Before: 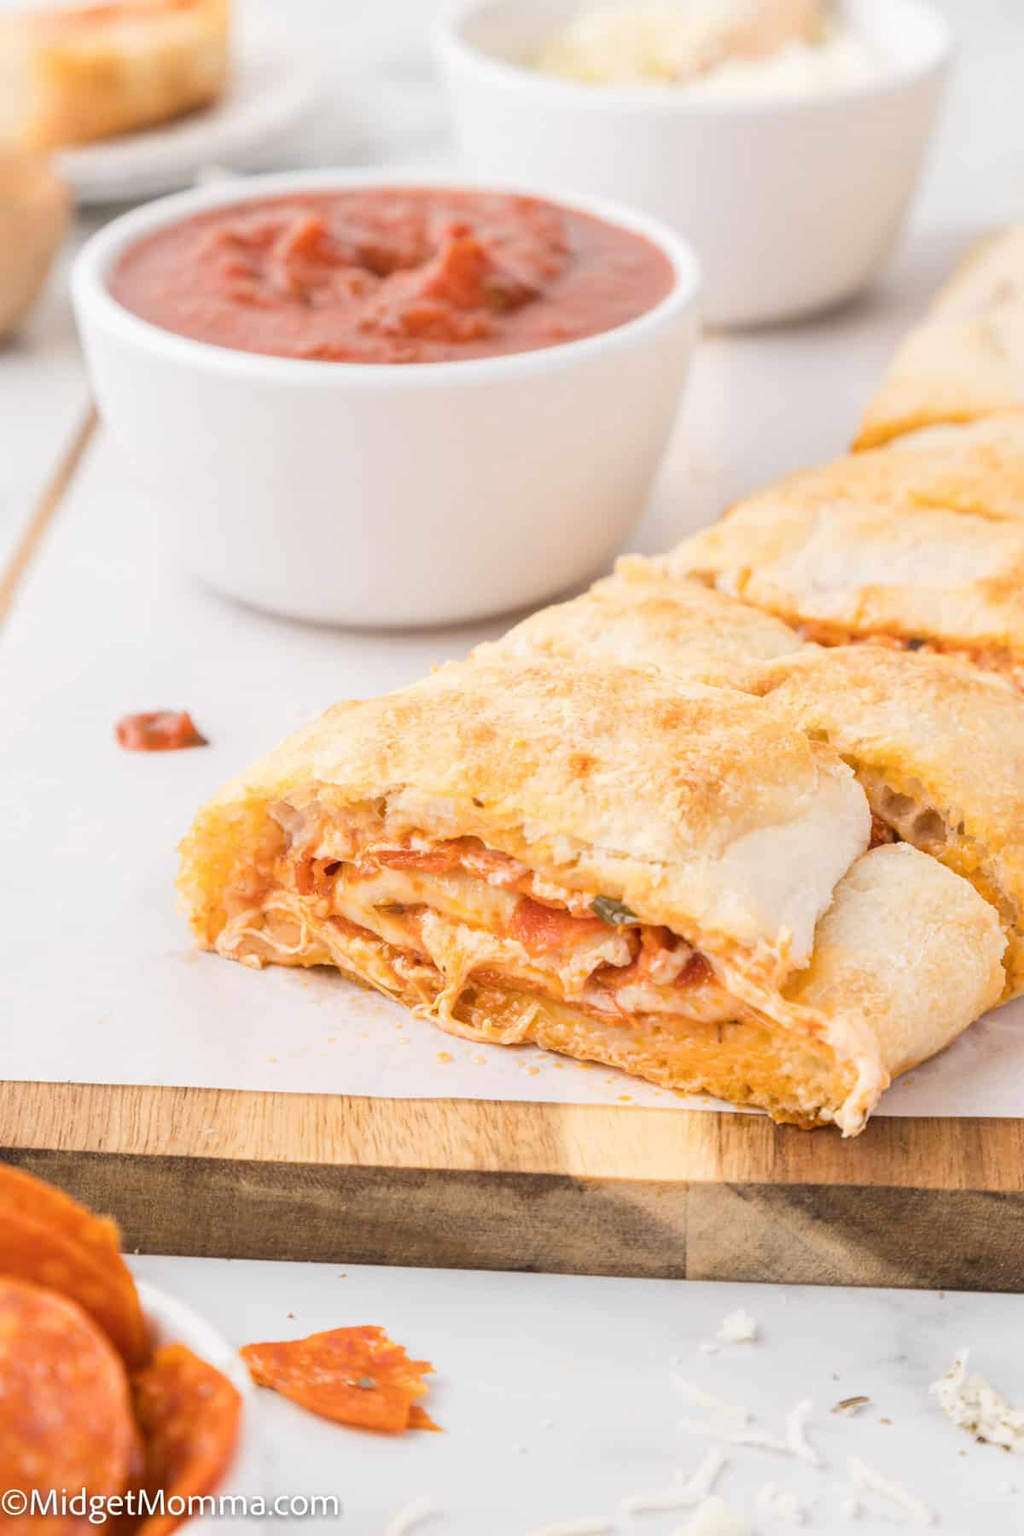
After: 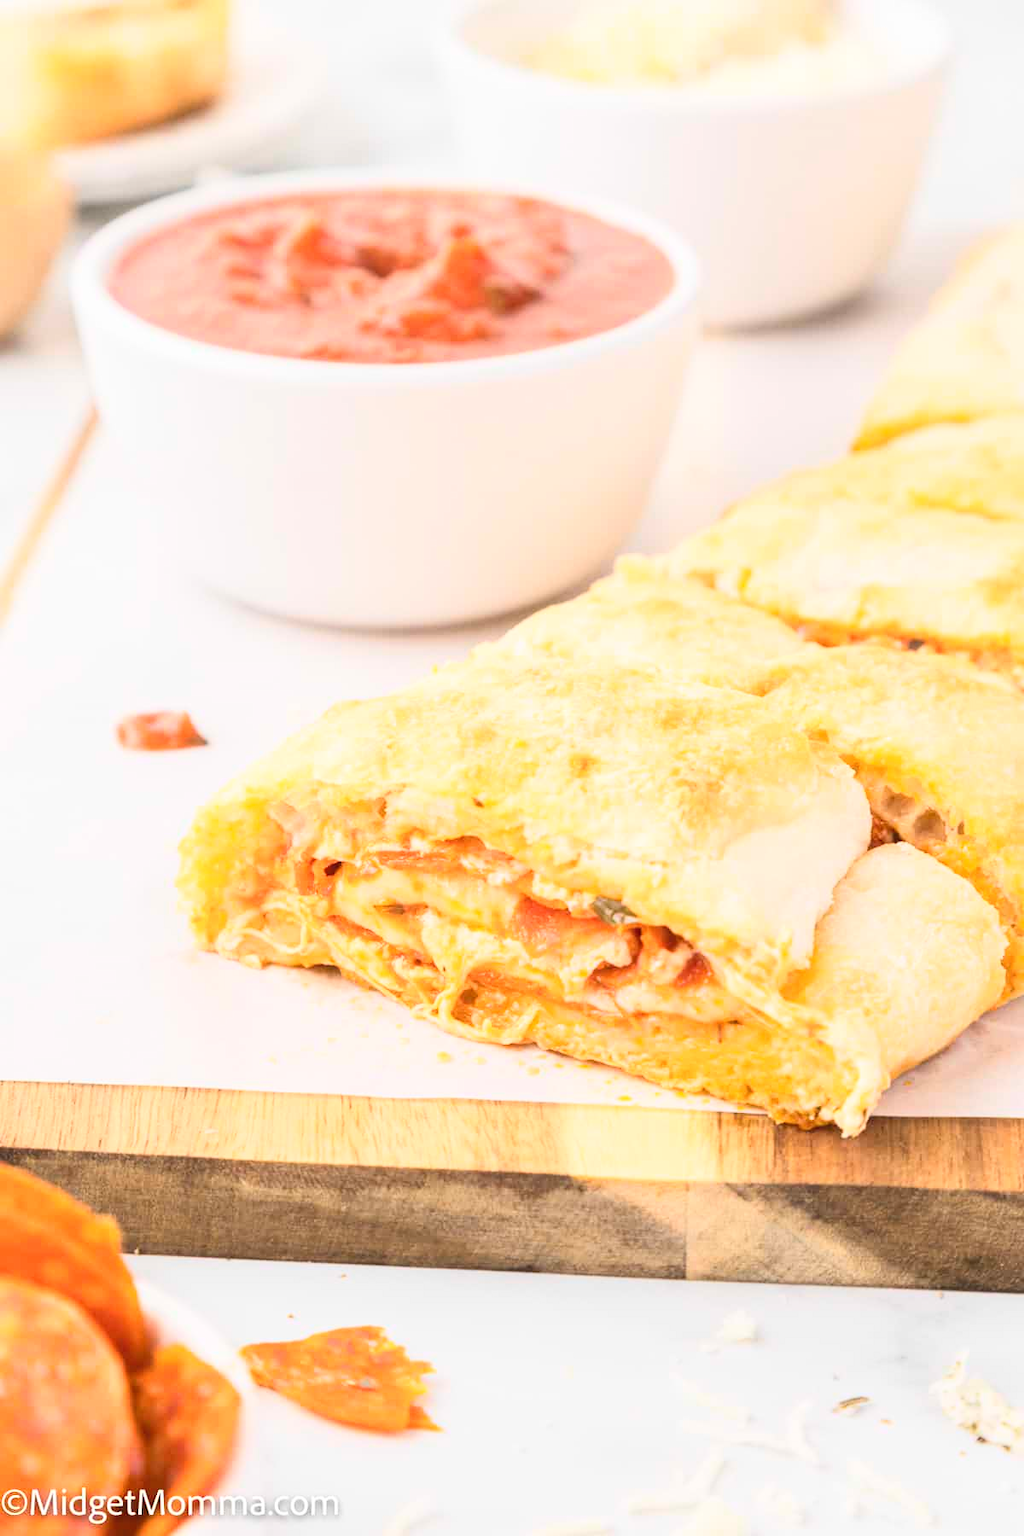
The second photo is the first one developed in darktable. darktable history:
contrast brightness saturation: contrast 0.238, brightness 0.258, saturation 0.375
color zones: curves: ch0 [(0, 0.5) (0.143, 0.52) (0.286, 0.5) (0.429, 0.5) (0.571, 0.5) (0.714, 0.5) (0.857, 0.5) (1, 0.5)]; ch1 [(0, 0.489) (0.155, 0.45) (0.286, 0.466) (0.429, 0.5) (0.571, 0.5) (0.714, 0.5) (0.857, 0.5) (1, 0.489)]
